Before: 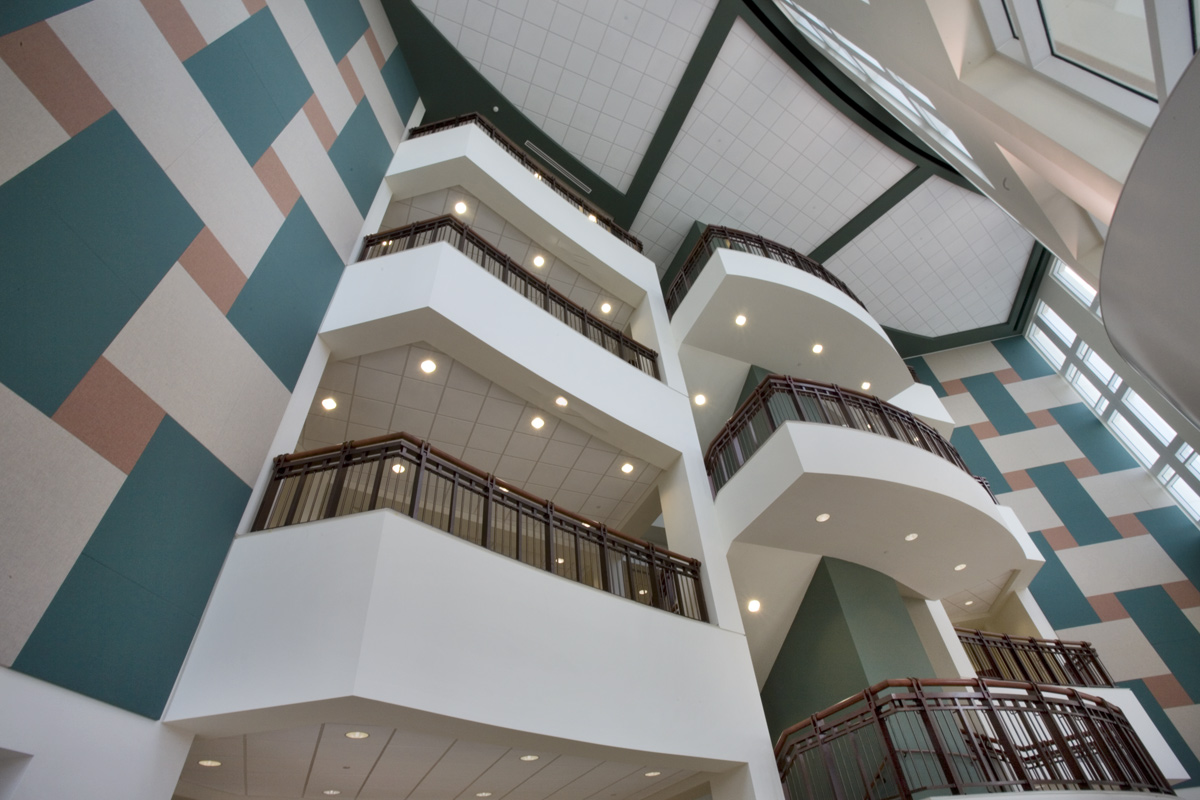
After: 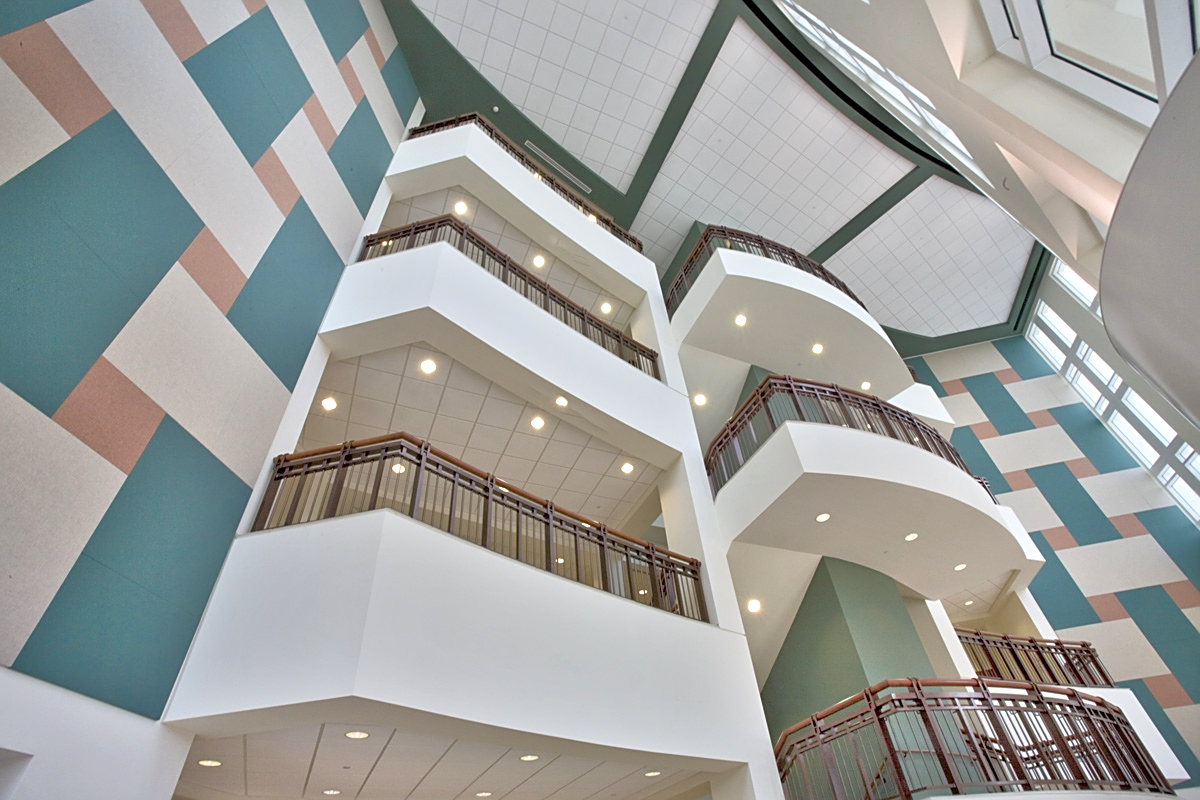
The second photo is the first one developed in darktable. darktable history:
tone equalizer: -8 EV 2 EV, -7 EV 2 EV, -6 EV 2 EV, -5 EV 2 EV, -4 EV 2 EV, -3 EV 1.5 EV, -2 EV 1 EV, -1 EV 0.5 EV
sharpen: on, module defaults
